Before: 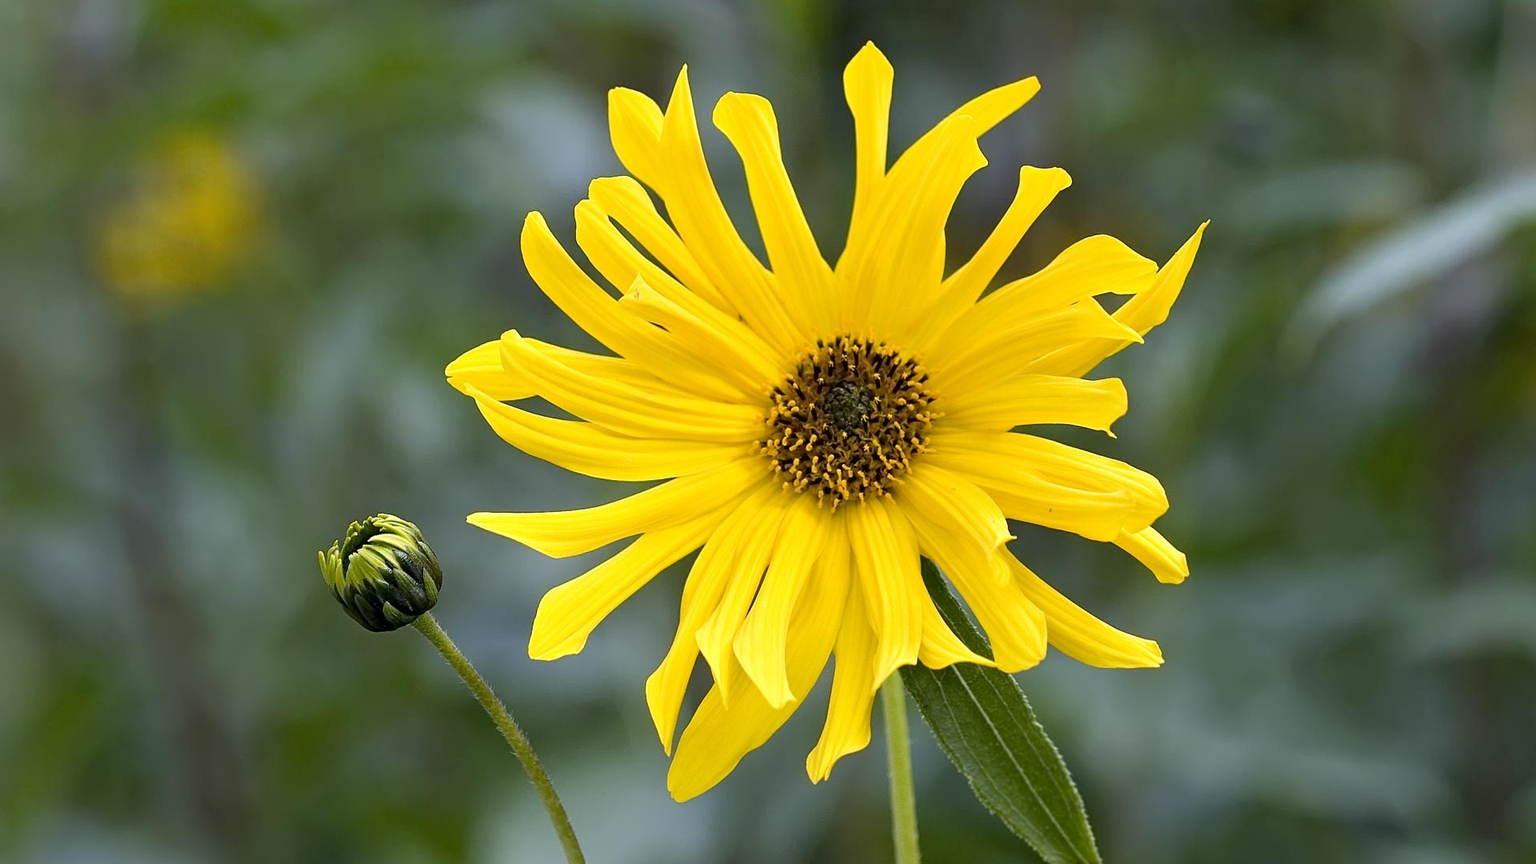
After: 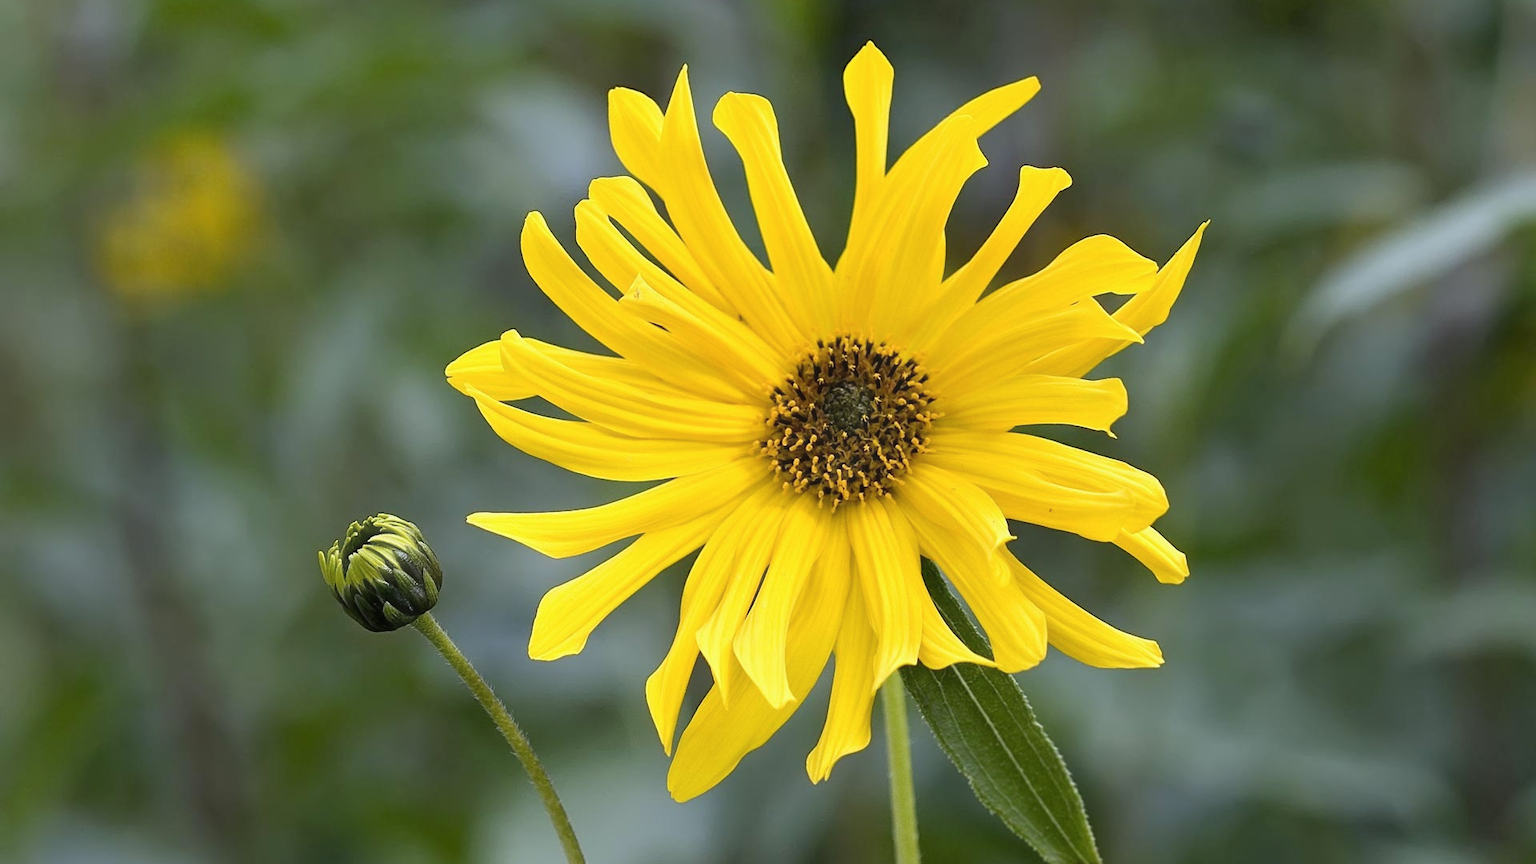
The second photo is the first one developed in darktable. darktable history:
haze removal: strength -0.107, compatibility mode true, adaptive false
